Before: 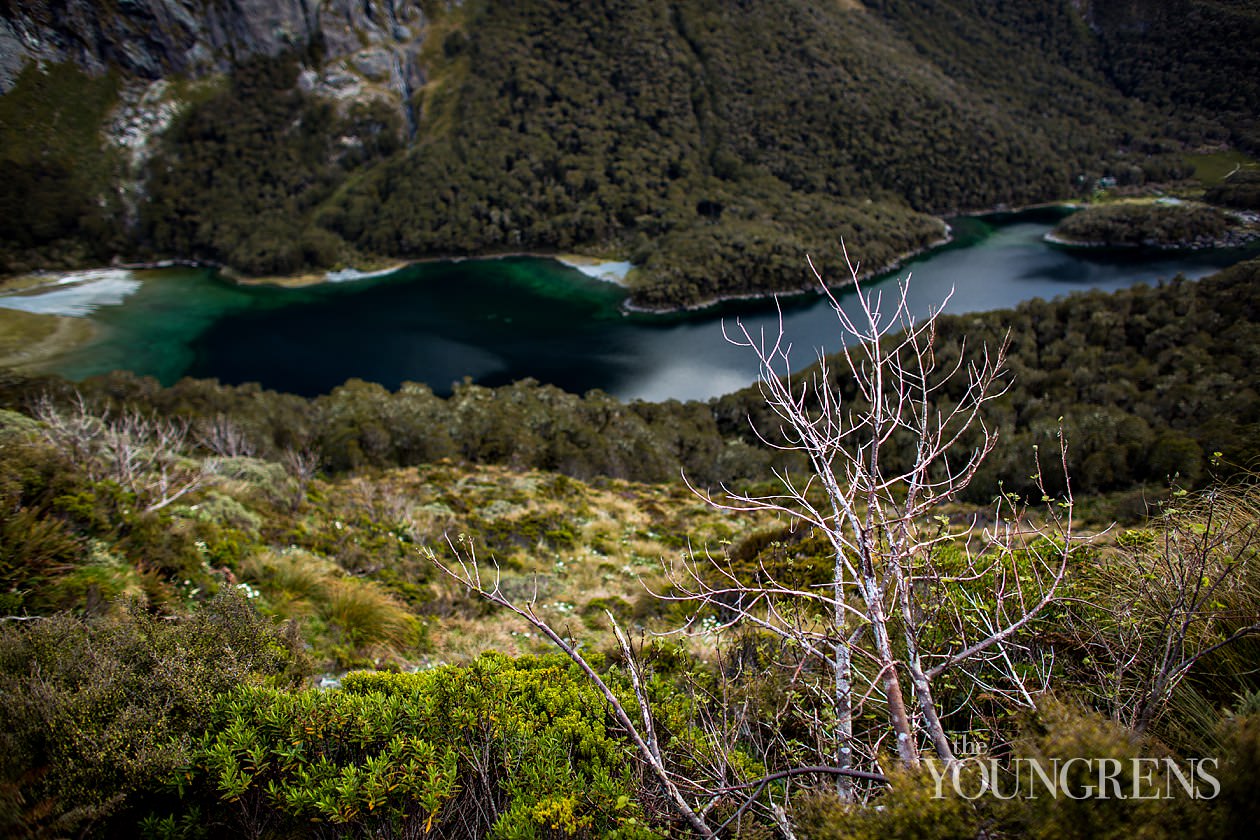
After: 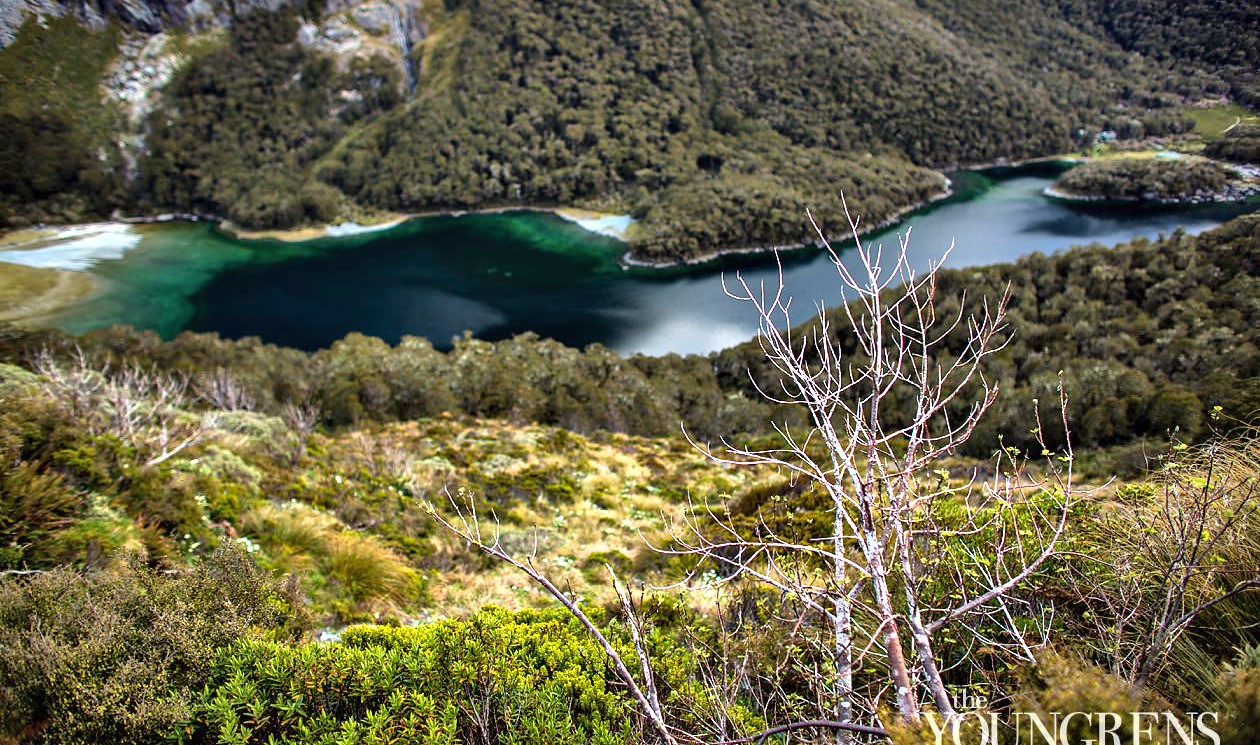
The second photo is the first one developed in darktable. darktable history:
crop and rotate: top 5.546%, bottom 5.684%
exposure: black level correction 0, exposure 0.952 EV, compensate highlight preservation false
shadows and highlights: shadows 60.11, highlights -60.26, soften with gaussian
